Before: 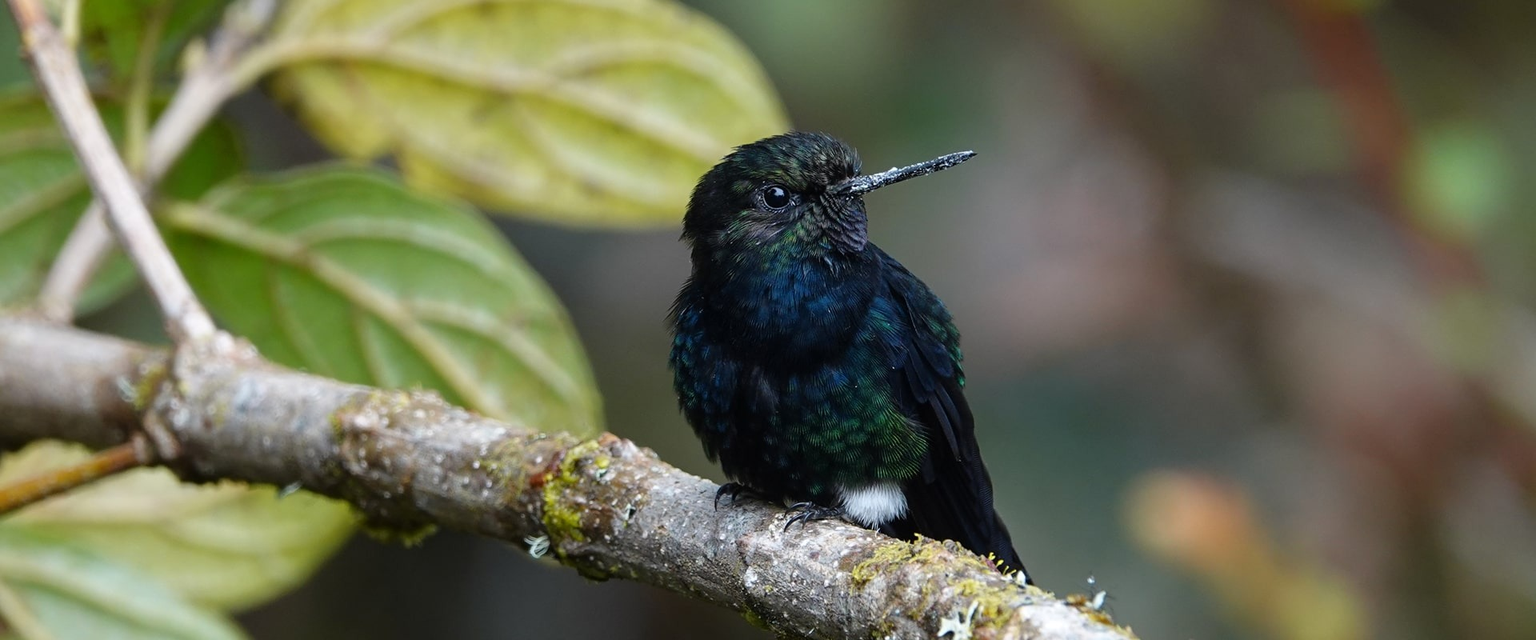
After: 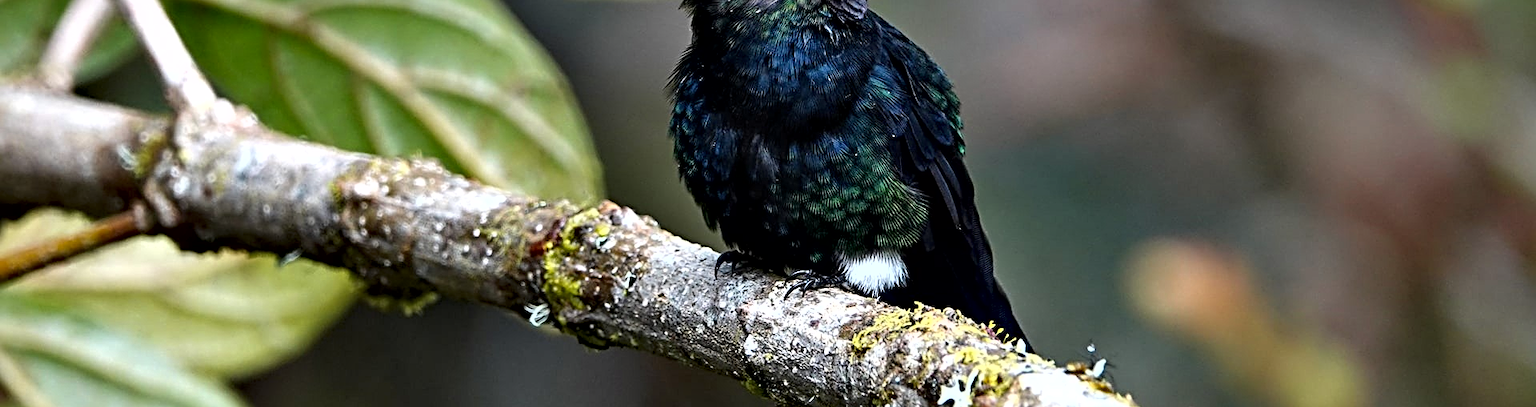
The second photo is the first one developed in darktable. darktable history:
sharpen: radius 3.958
tone equalizer: -8 EV -0.001 EV, -7 EV 0.001 EV, -6 EV -0.002 EV, -5 EV -0.009 EV, -4 EV -0.082 EV, -3 EV -0.224 EV, -2 EV -0.243 EV, -1 EV 0.108 EV, +0 EV 0.322 EV
crop and rotate: top 36.372%
shadows and highlights: radius 117.1, shadows 42.44, highlights -62.36, soften with gaussian
contrast equalizer: octaves 7, y [[0.6 ×6], [0.55 ×6], [0 ×6], [0 ×6], [0 ×6]]
